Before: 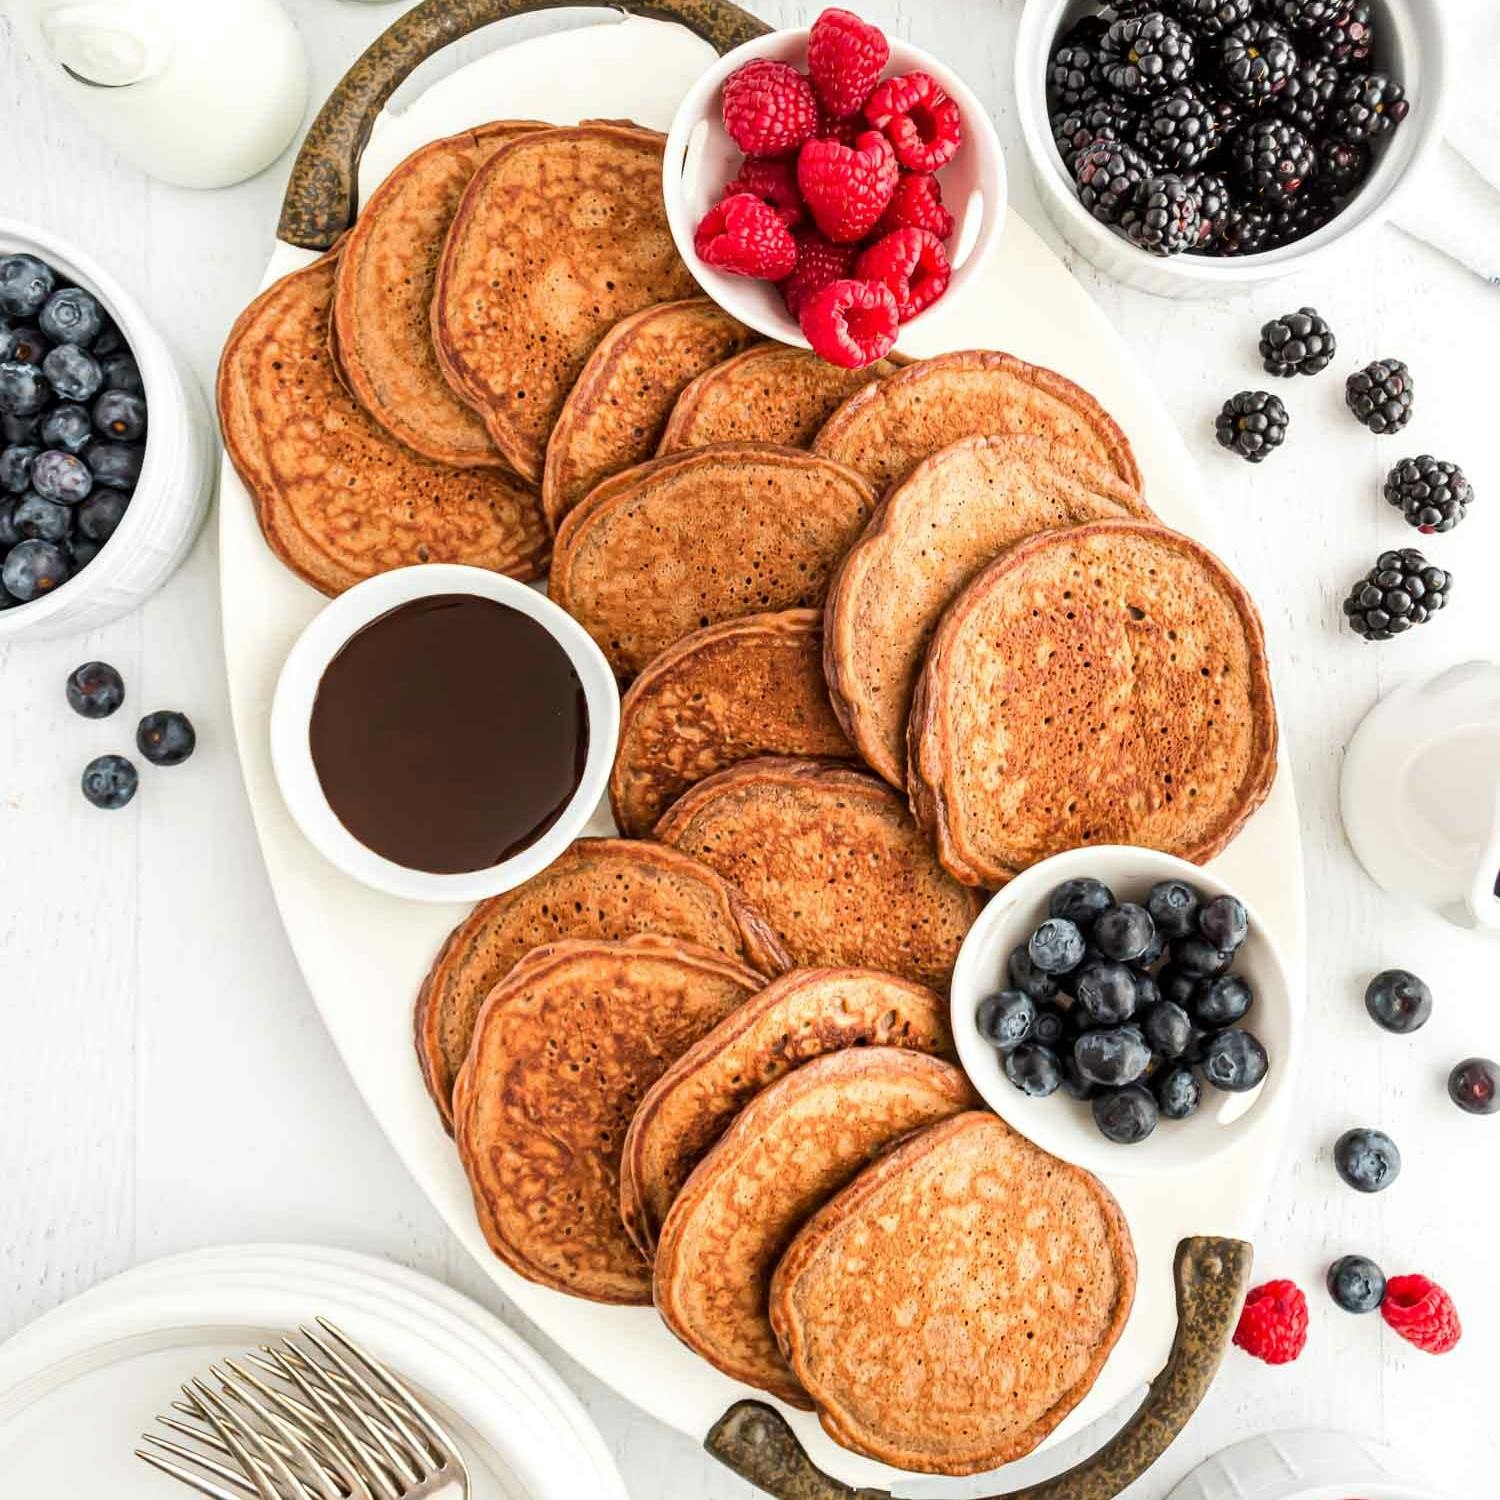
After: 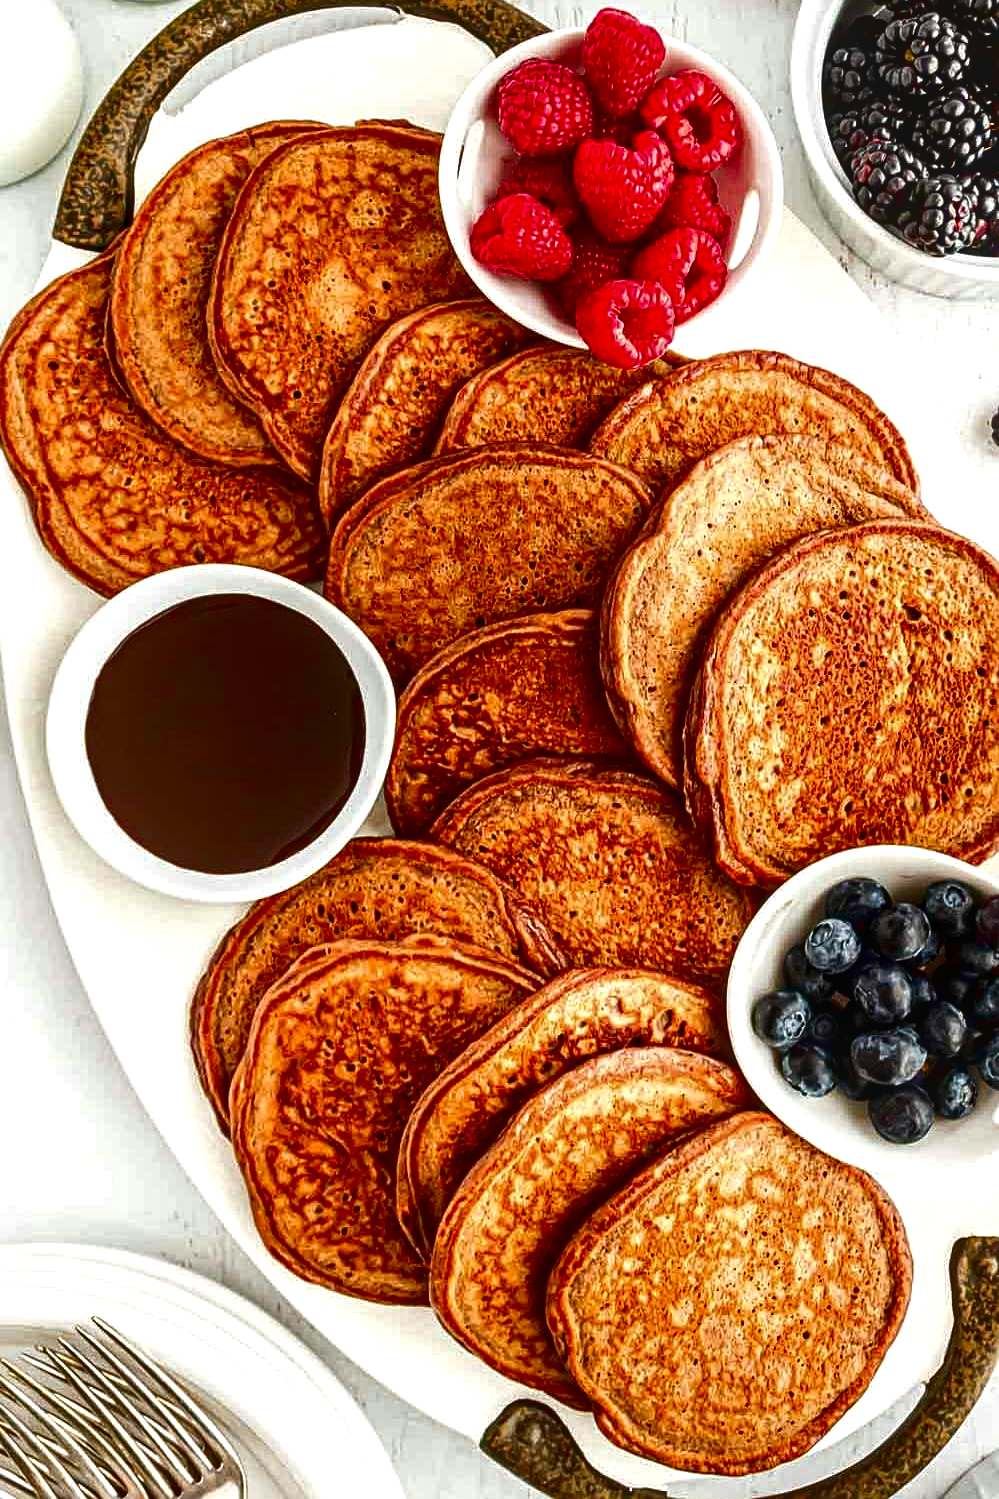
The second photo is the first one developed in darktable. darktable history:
contrast brightness saturation: contrast 0.091, brightness -0.578, saturation 0.166
crop and rotate: left 15.036%, right 18.361%
color balance rgb: linear chroma grading › shadows 19.97%, linear chroma grading › highlights 4.069%, linear chroma grading › mid-tones 10.203%, perceptual saturation grading › global saturation 0.382%, global vibrance -7.792%, contrast -13.426%, saturation formula JzAzBz (2021)
sharpen: radius 2.168, amount 0.383, threshold 0.018
local contrast: on, module defaults
exposure: exposure 0.603 EV, compensate highlight preservation false
